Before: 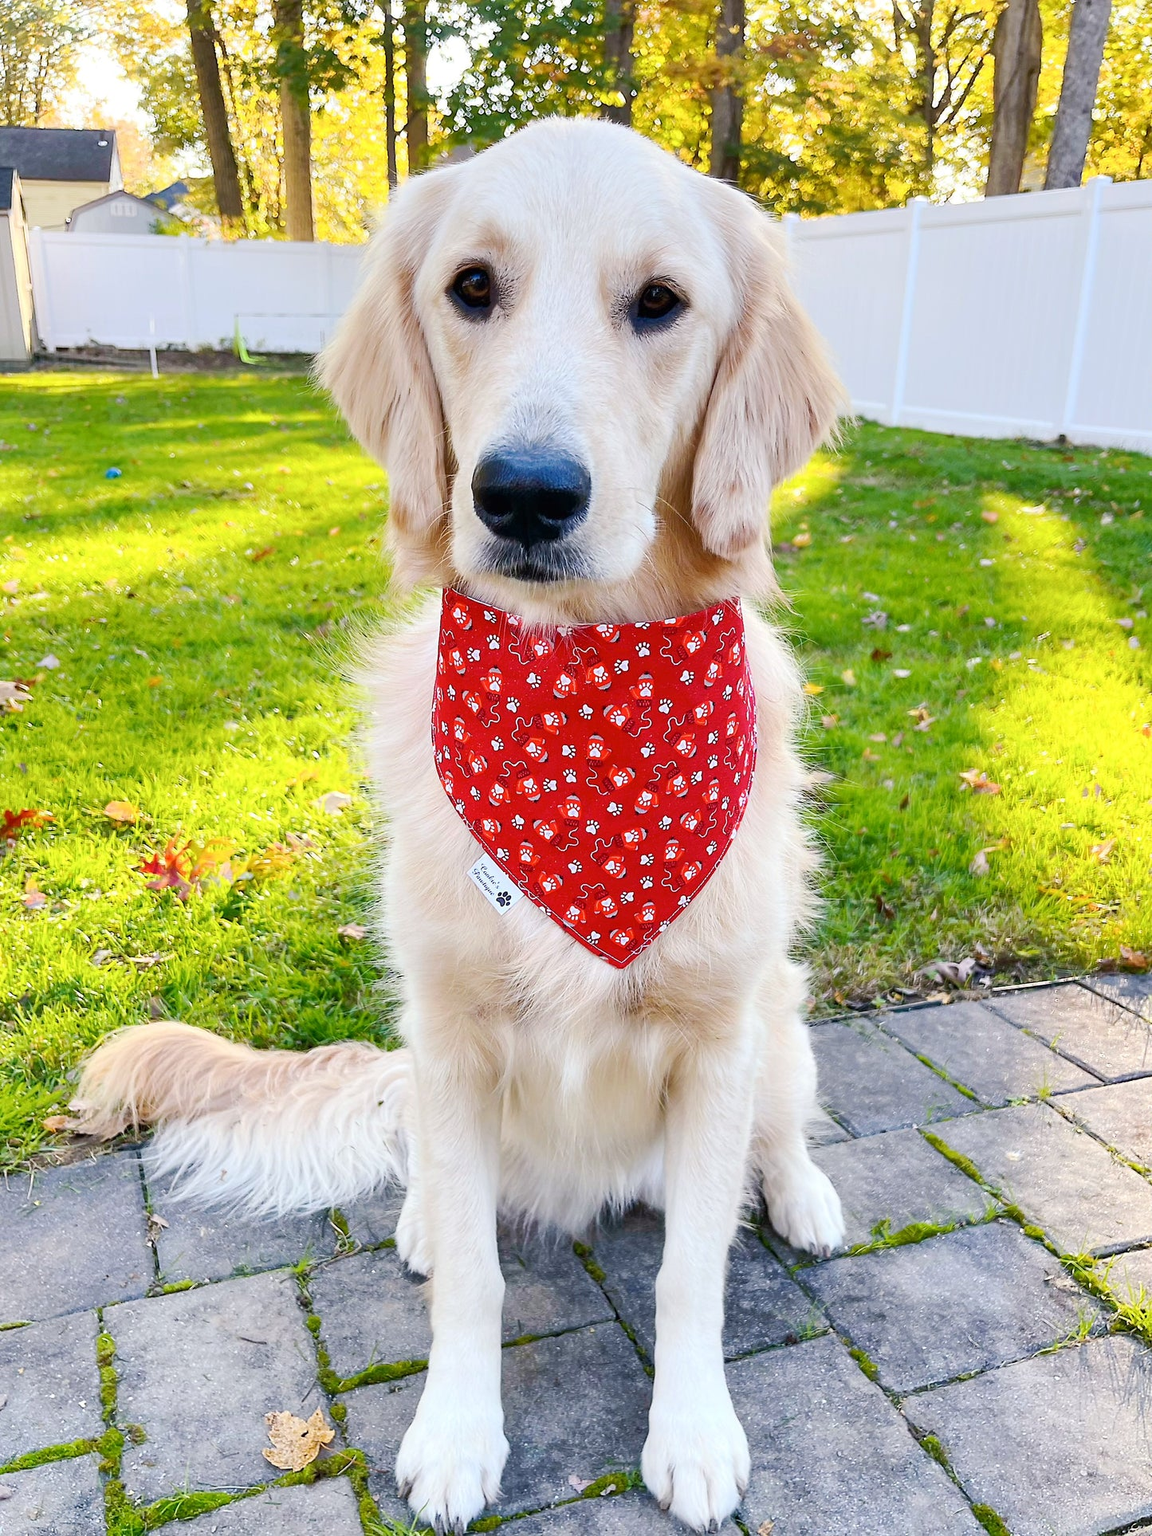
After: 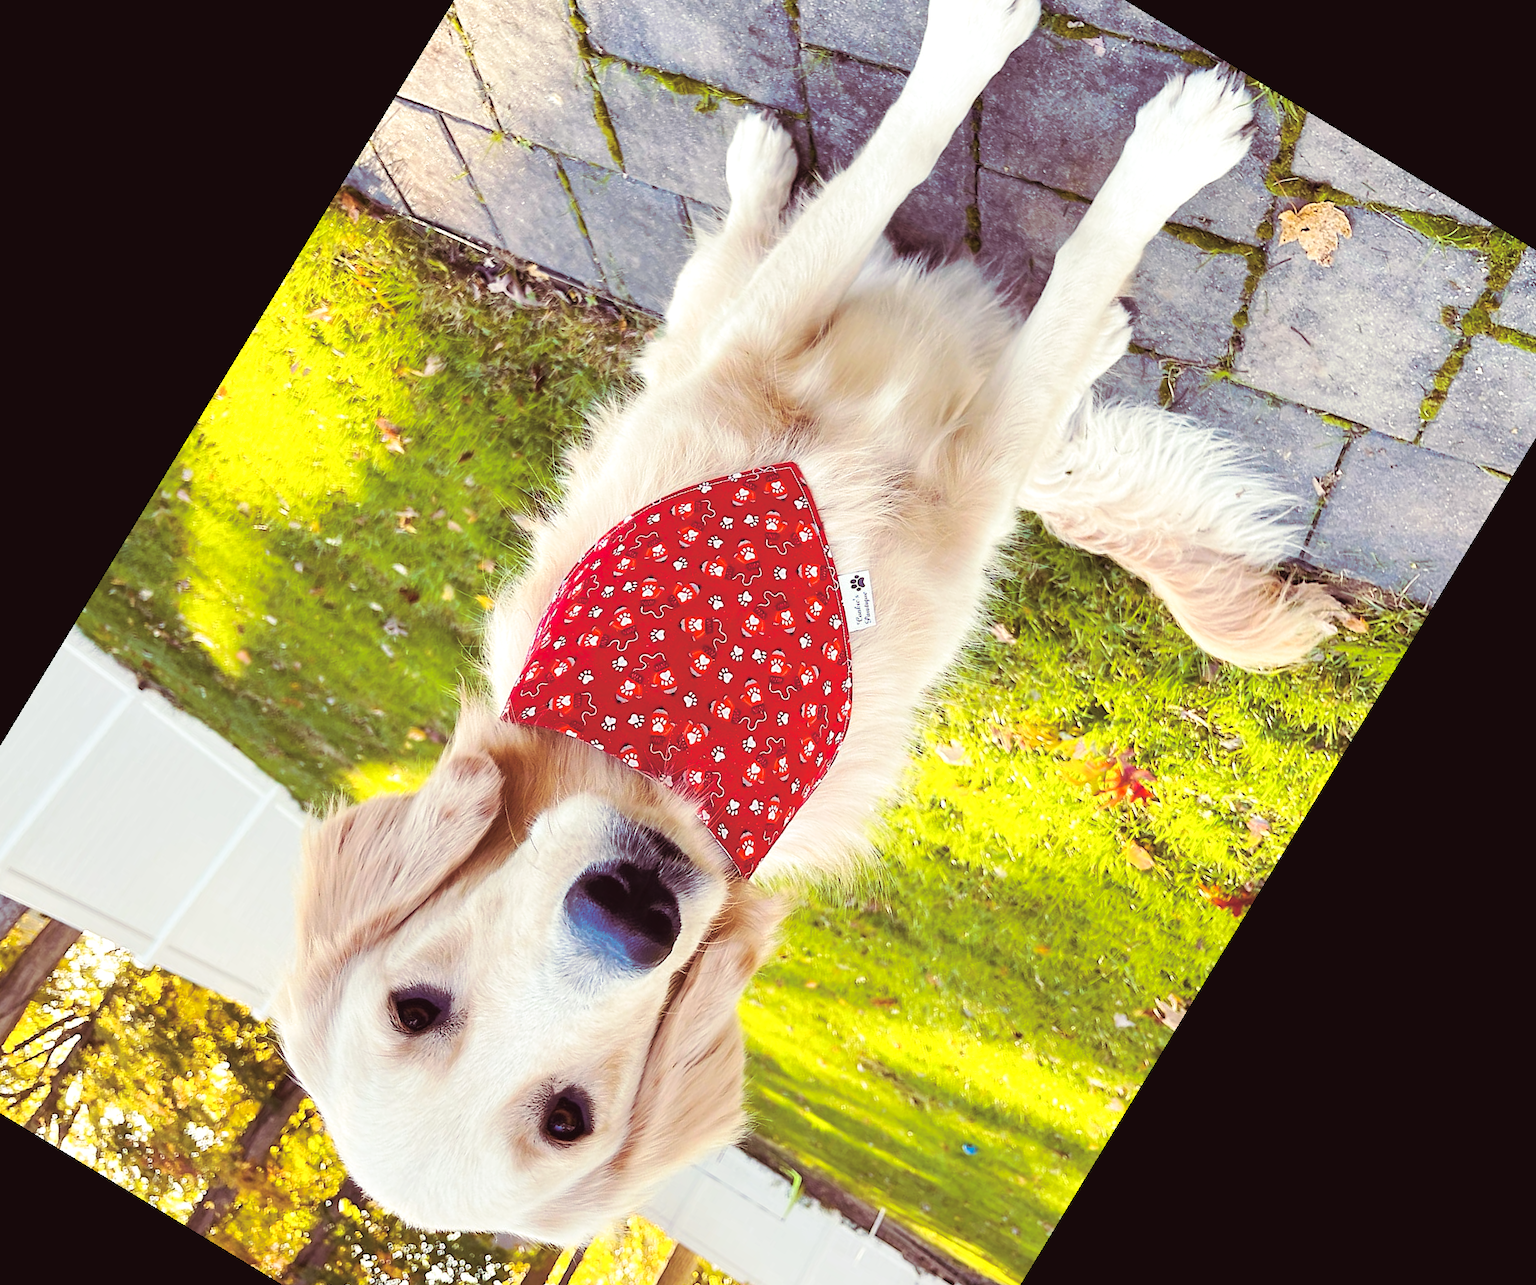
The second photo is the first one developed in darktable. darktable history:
crop and rotate: angle 148.68°, left 9.111%, top 15.603%, right 4.588%, bottom 17.041%
color balance rgb: shadows lift › chroma 2%, shadows lift › hue 219.6°, power › hue 313.2°, highlights gain › chroma 3%, highlights gain › hue 75.6°, global offset › luminance 0.5%, perceptual saturation grading › global saturation 15.33%, perceptual saturation grading › highlights -19.33%, perceptual saturation grading › shadows 20%, global vibrance 20%
exposure: exposure 0.217 EV, compensate highlight preservation false
split-toning: on, module defaults
